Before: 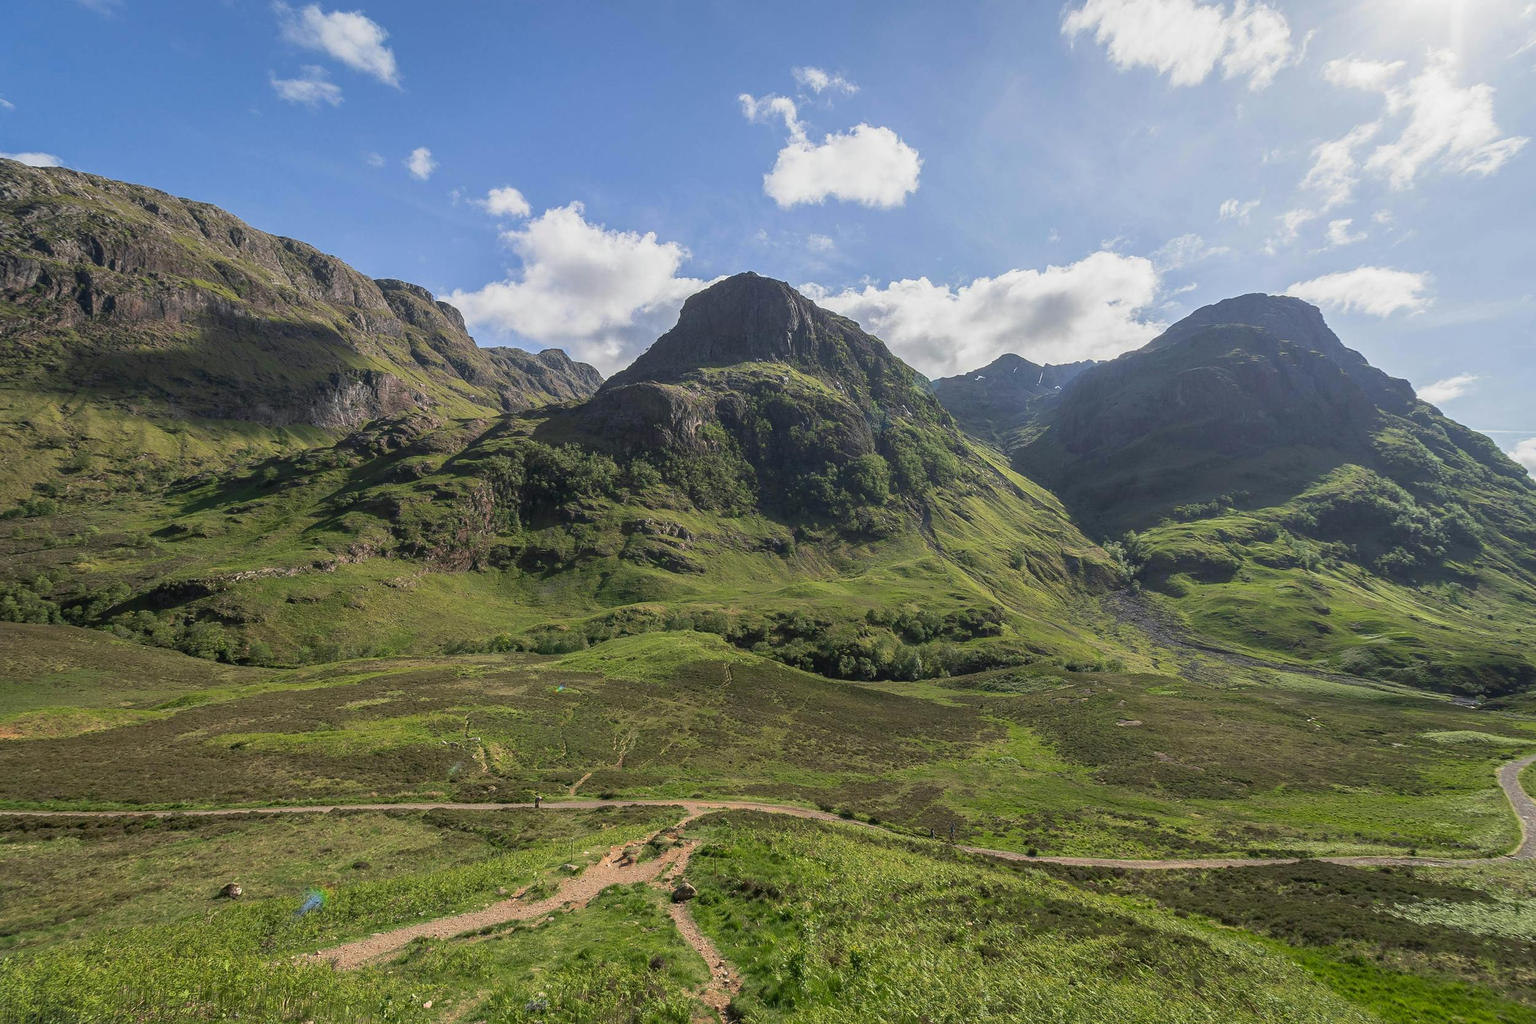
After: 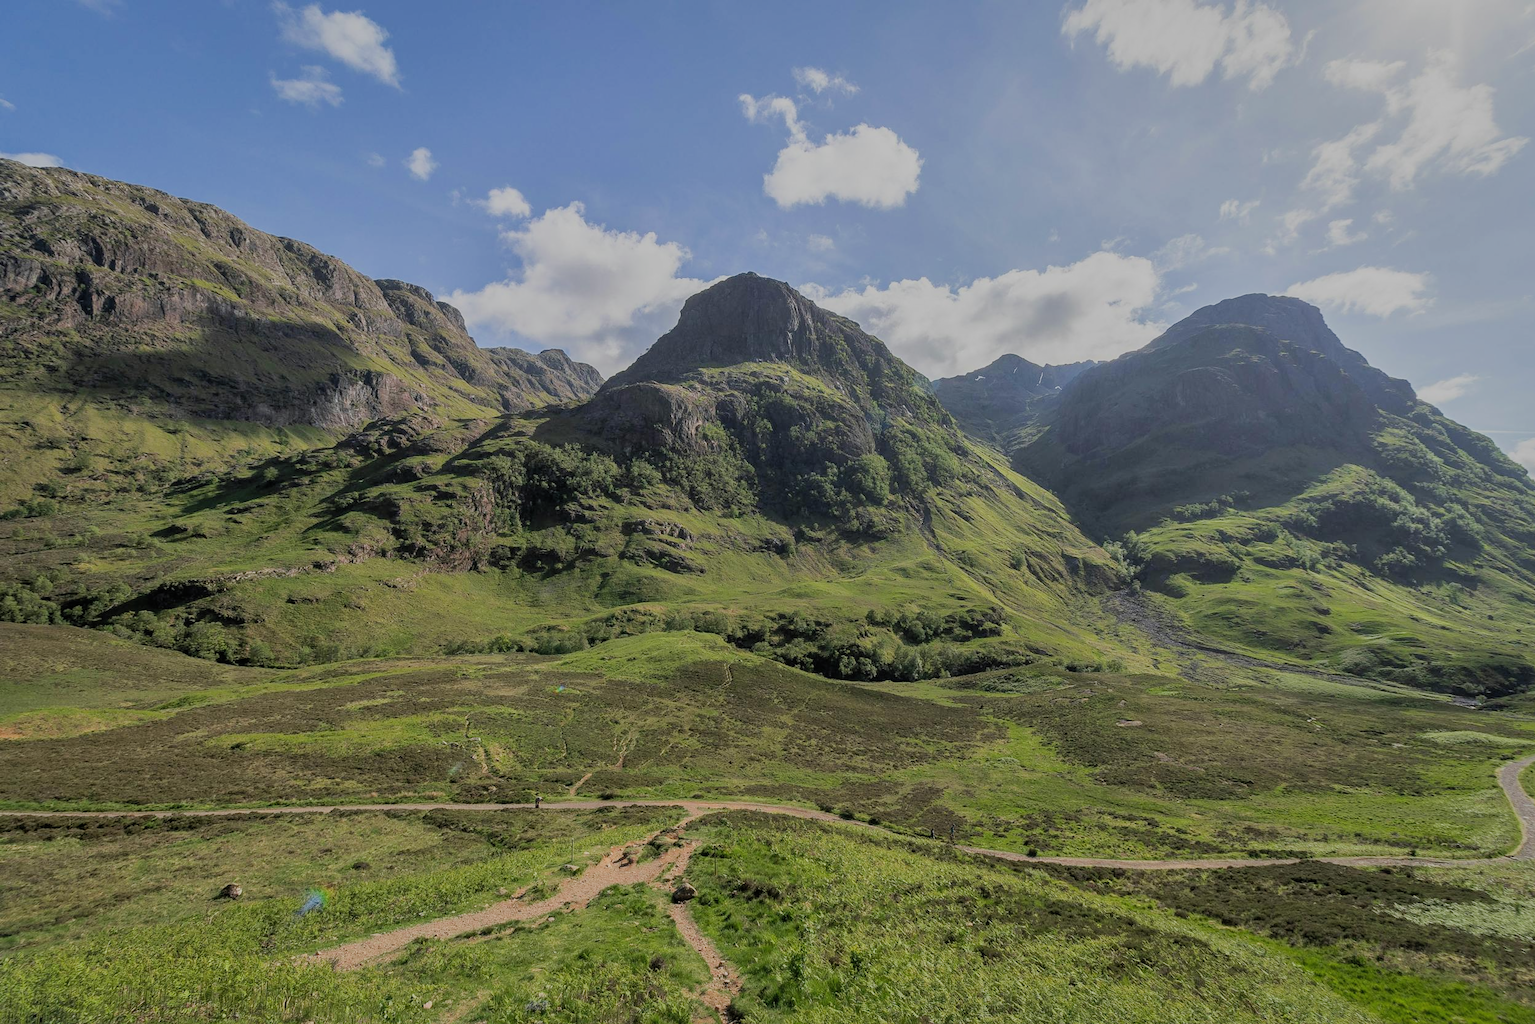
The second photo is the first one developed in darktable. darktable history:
shadows and highlights: shadows color adjustment 99.15%, highlights color adjustment 0.265%
filmic rgb: black relative exposure -7.15 EV, white relative exposure 5.39 EV, hardness 3.02
